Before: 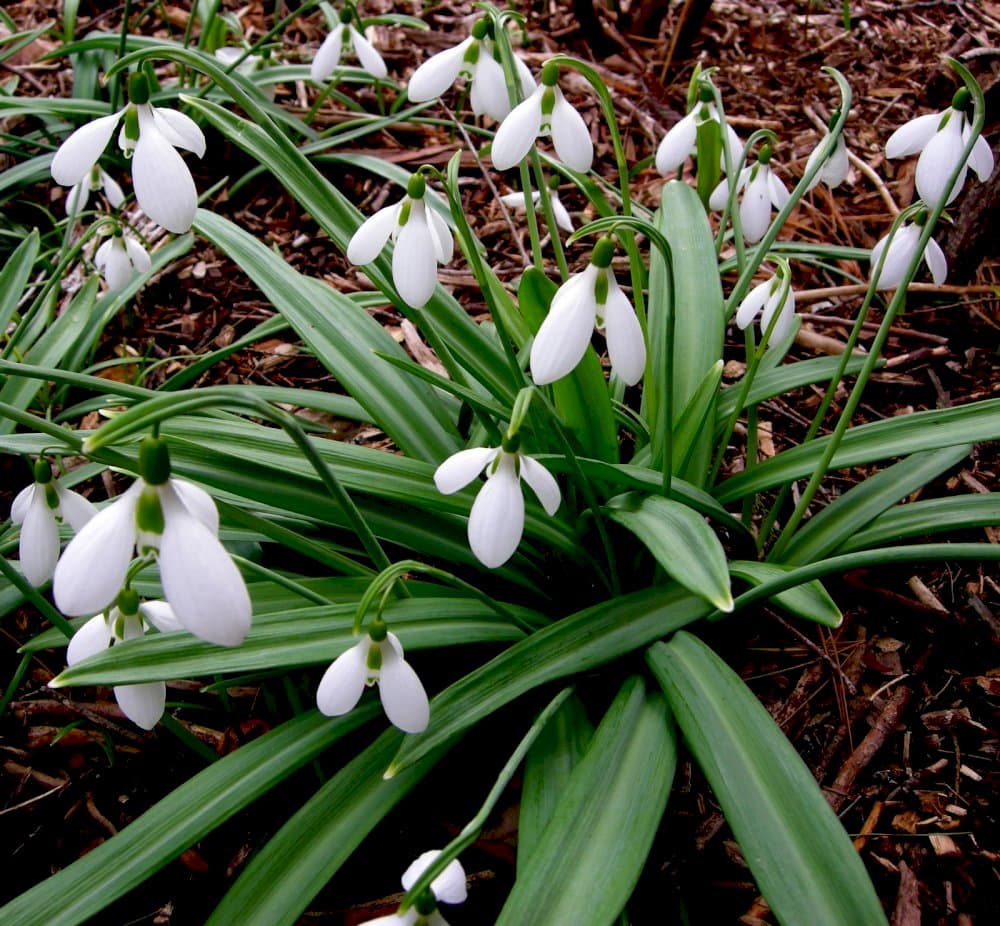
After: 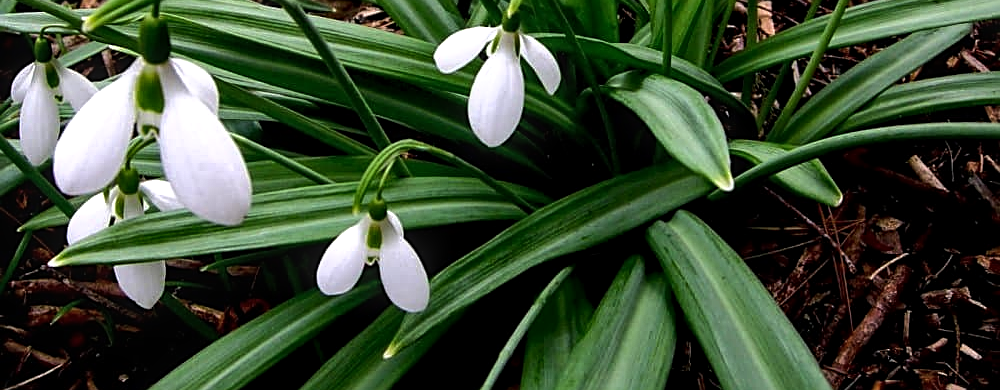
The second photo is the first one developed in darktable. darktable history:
crop: top 45.551%, bottom 12.262%
tone equalizer: -8 EV -0.75 EV, -7 EV -0.7 EV, -6 EV -0.6 EV, -5 EV -0.4 EV, -3 EV 0.4 EV, -2 EV 0.6 EV, -1 EV 0.7 EV, +0 EV 0.75 EV, edges refinement/feathering 500, mask exposure compensation -1.57 EV, preserve details no
local contrast: on, module defaults
shadows and highlights: shadows -20, white point adjustment -2, highlights -35
sharpen: on, module defaults
